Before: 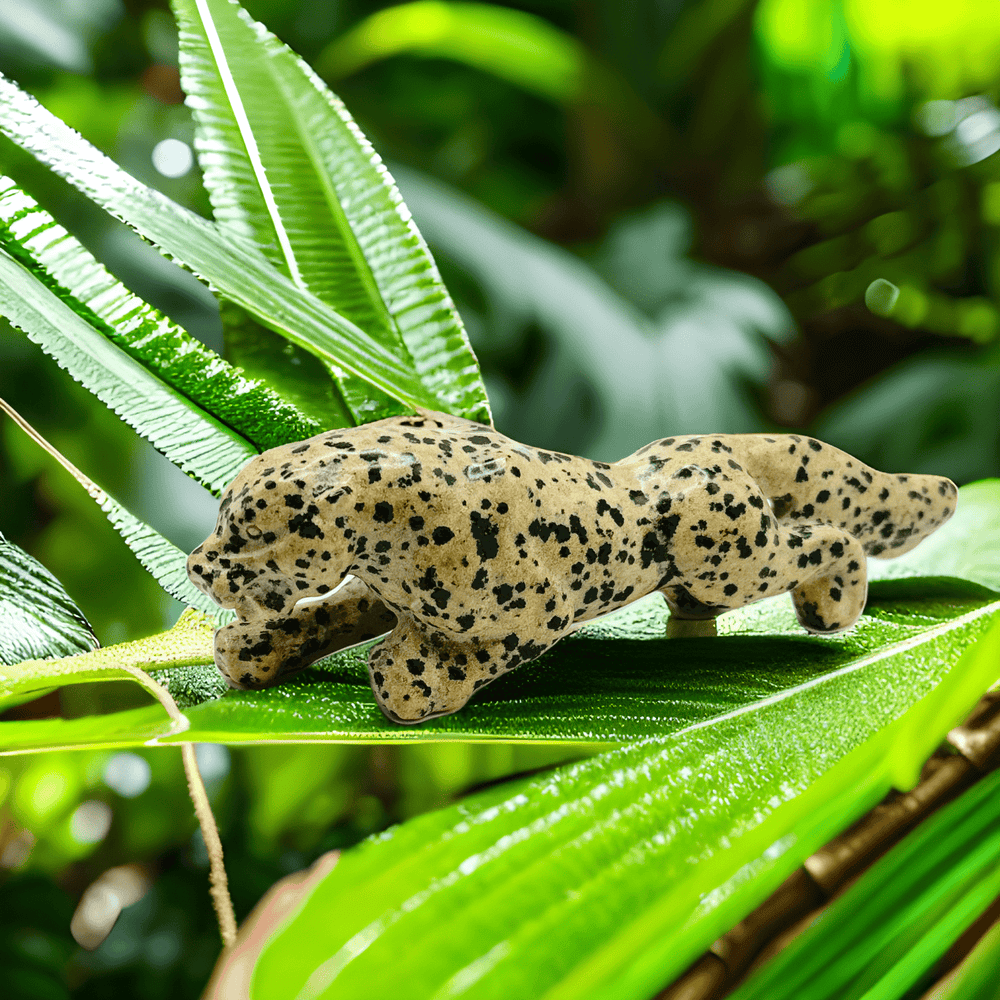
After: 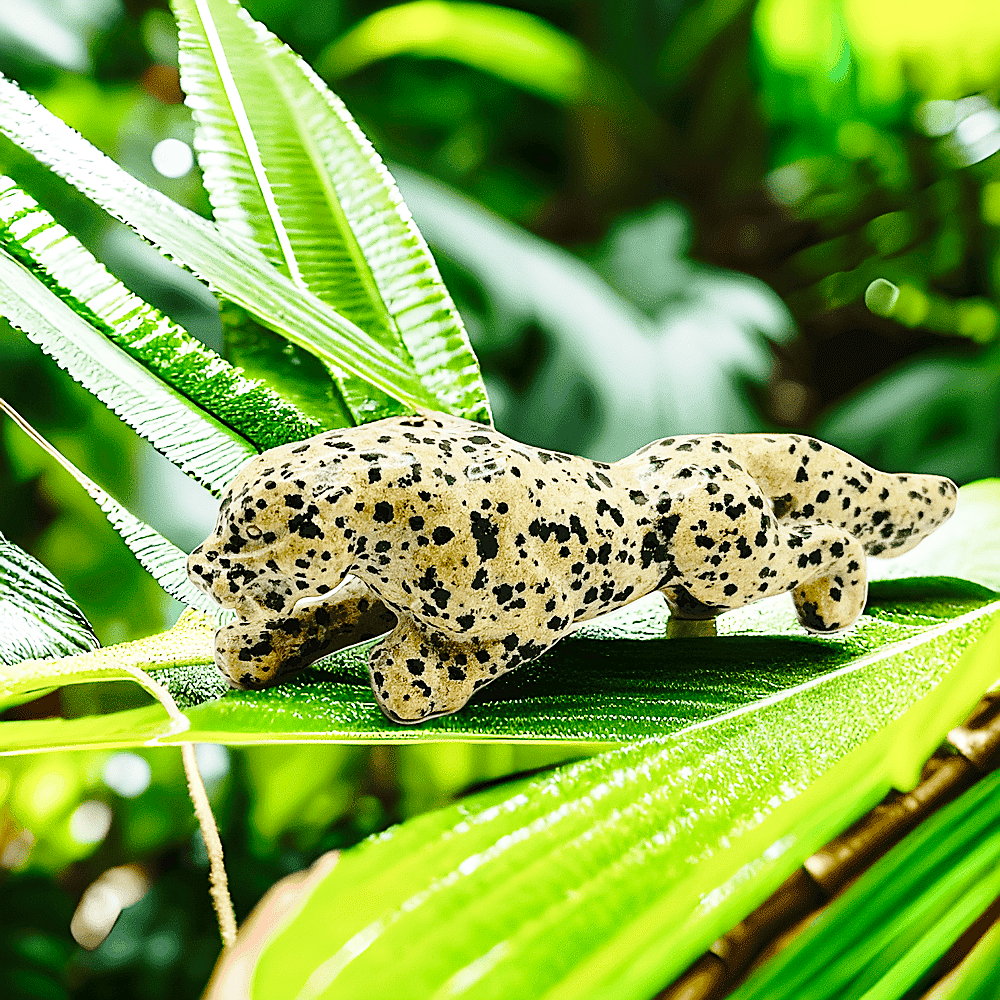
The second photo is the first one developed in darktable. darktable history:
base curve: curves: ch0 [(0, 0) (0.028, 0.03) (0.121, 0.232) (0.46, 0.748) (0.859, 0.968) (1, 1)], preserve colors none
sharpen: radius 1.4, amount 1.25, threshold 0.7
